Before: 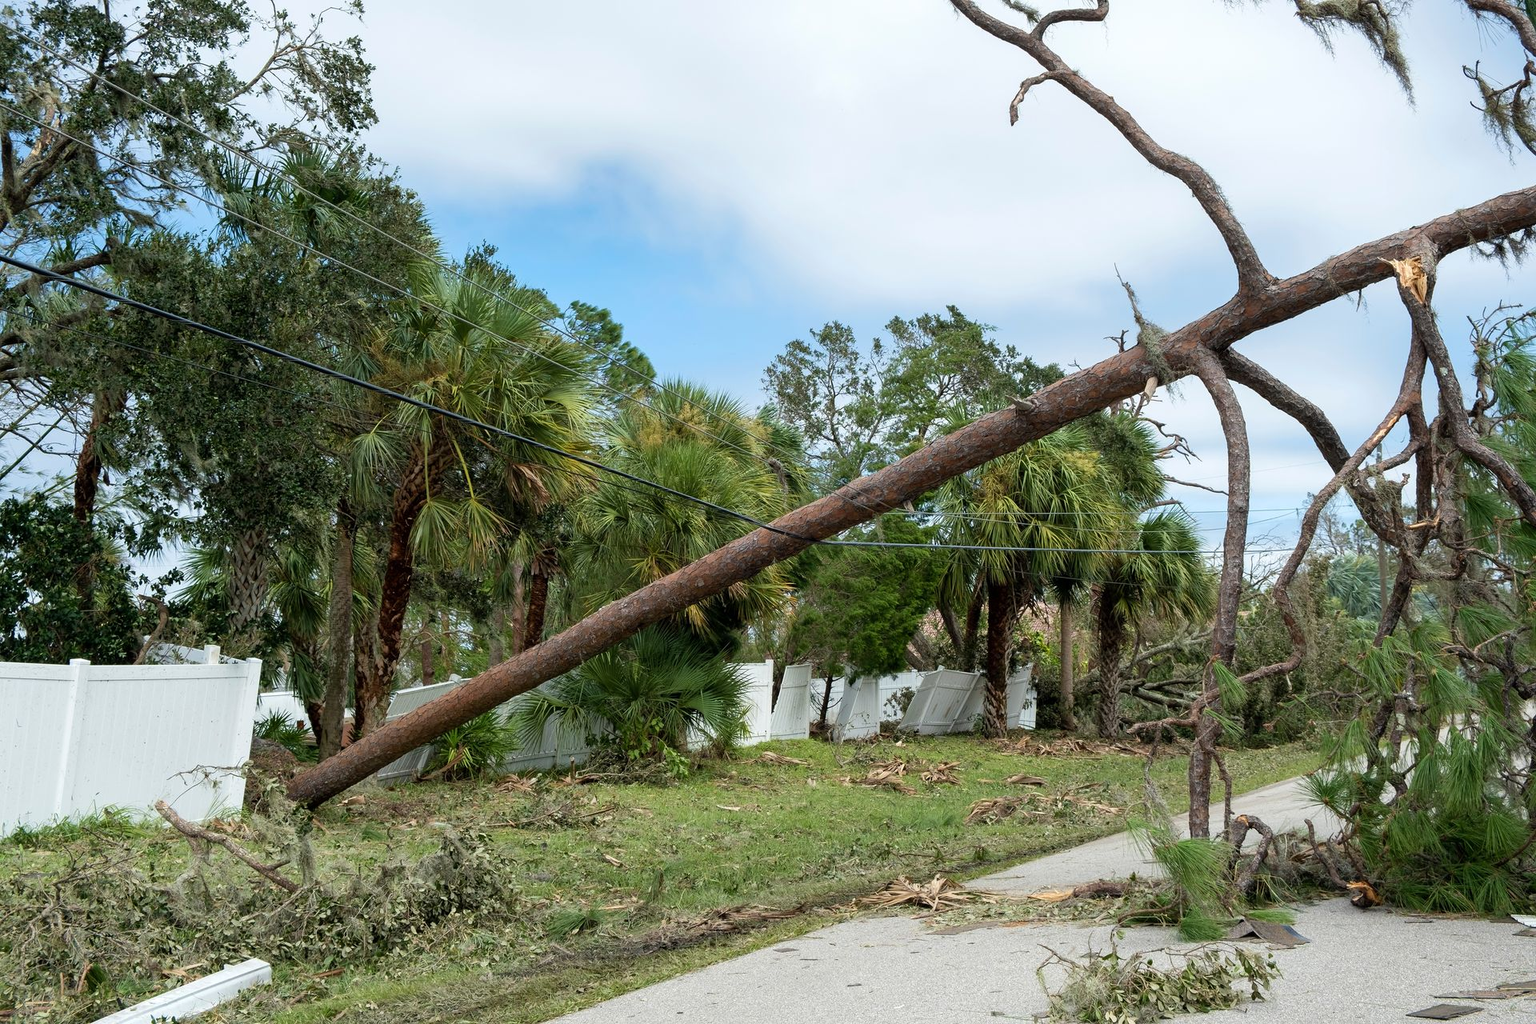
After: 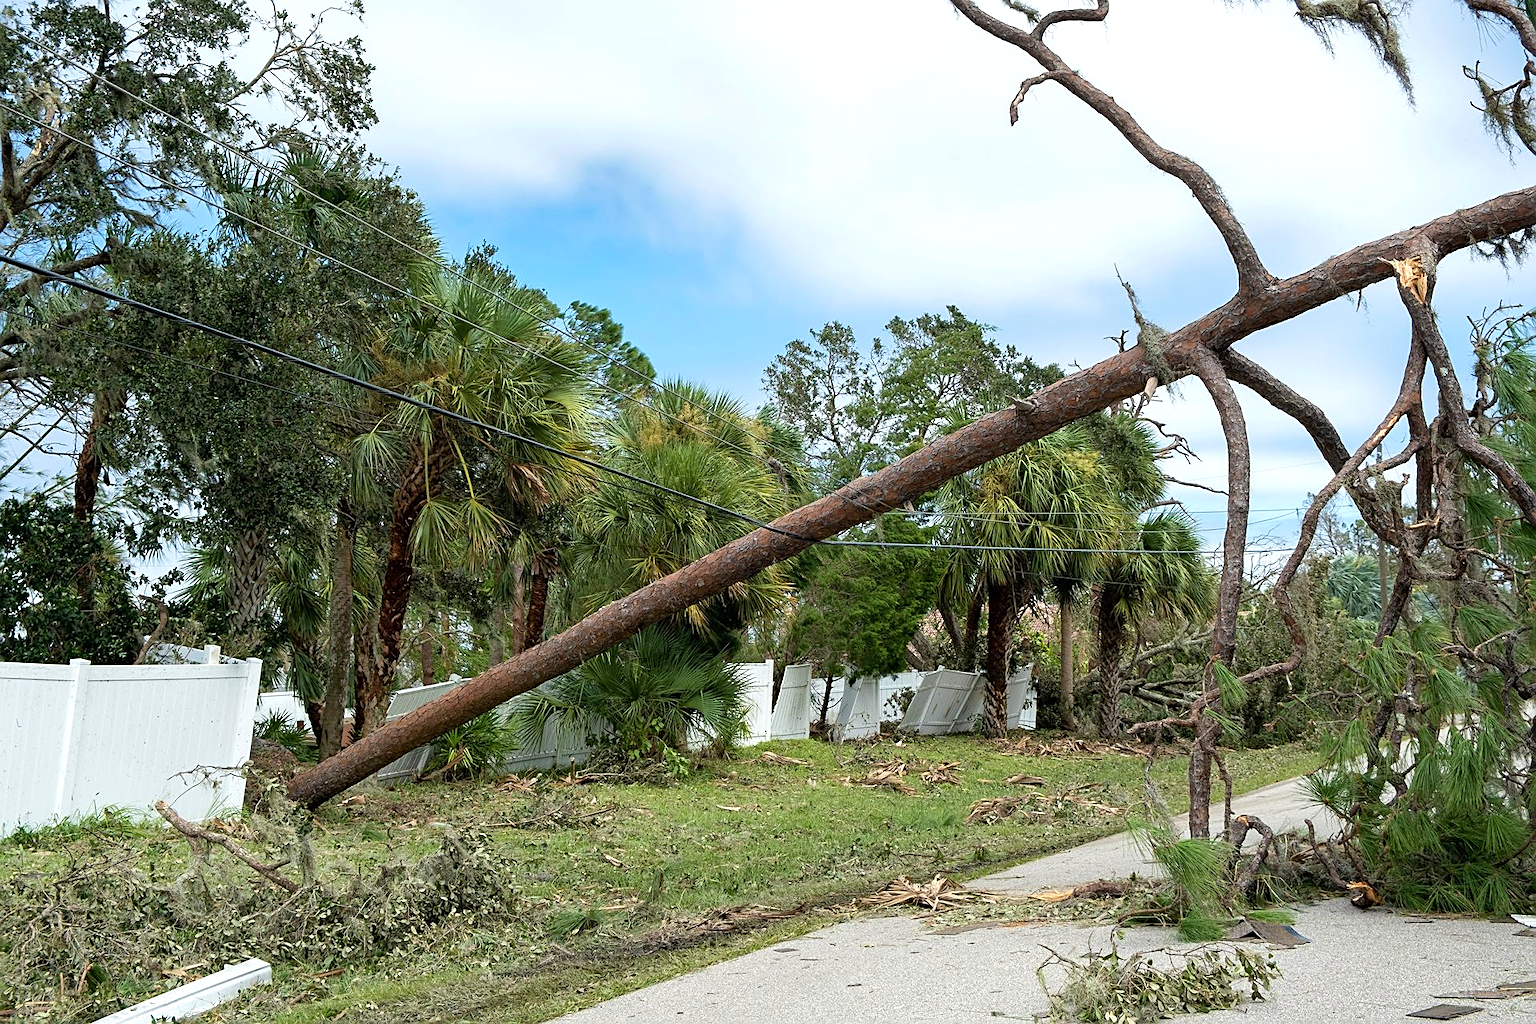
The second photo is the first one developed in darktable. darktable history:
haze removal: compatibility mode true, adaptive false
exposure: exposure 0.225 EV, compensate exposure bias true, compensate highlight preservation false
sharpen: on, module defaults
